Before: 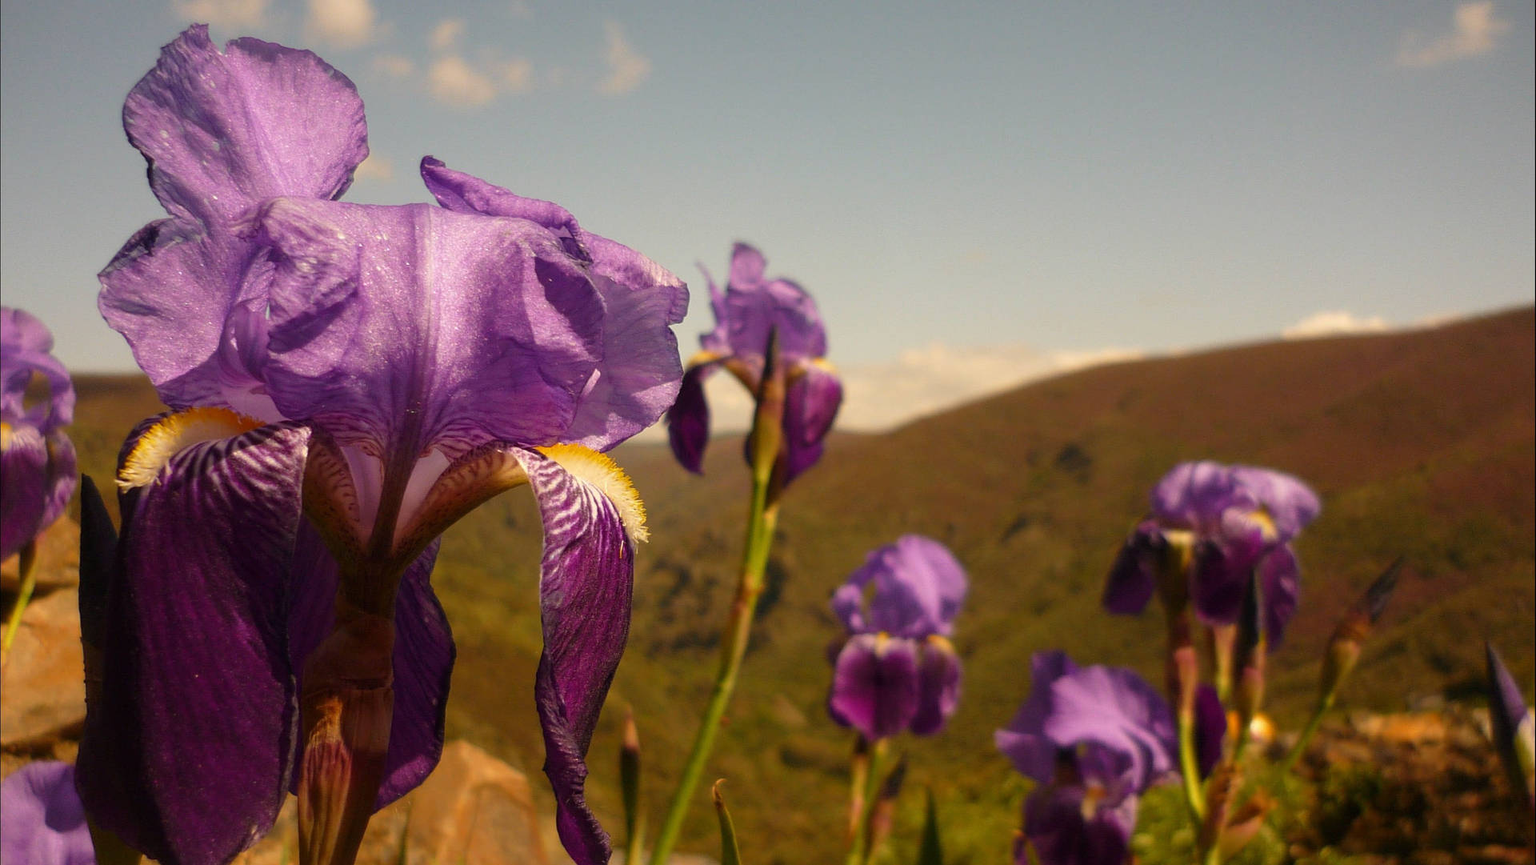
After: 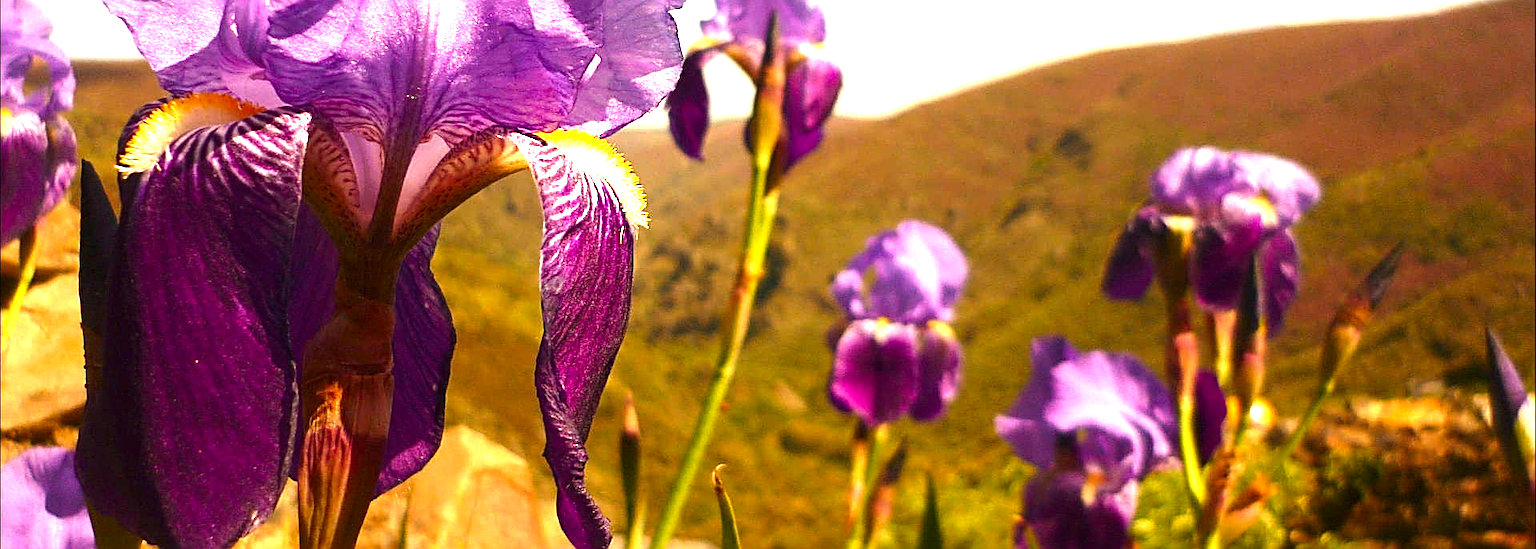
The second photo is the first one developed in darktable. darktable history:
exposure: black level correction 0, exposure 1.9 EV, compensate highlight preservation false
sharpen: radius 2.543, amount 0.636
crop and rotate: top 36.435%
contrast brightness saturation: contrast 0.07, brightness -0.13, saturation 0.06
